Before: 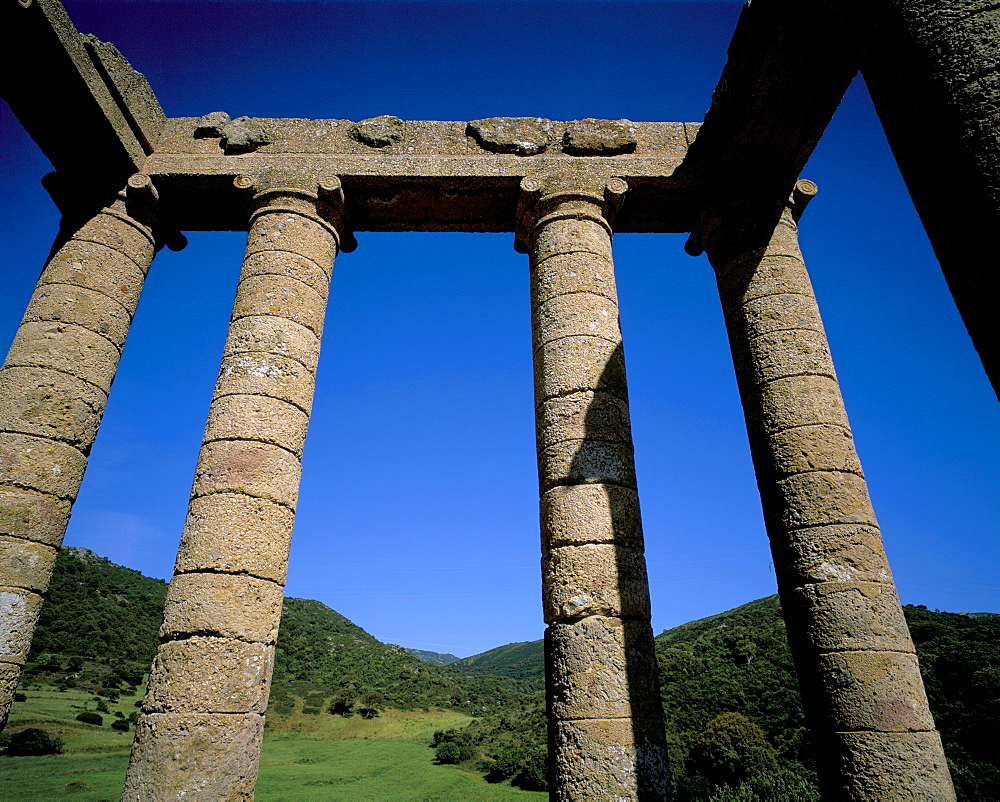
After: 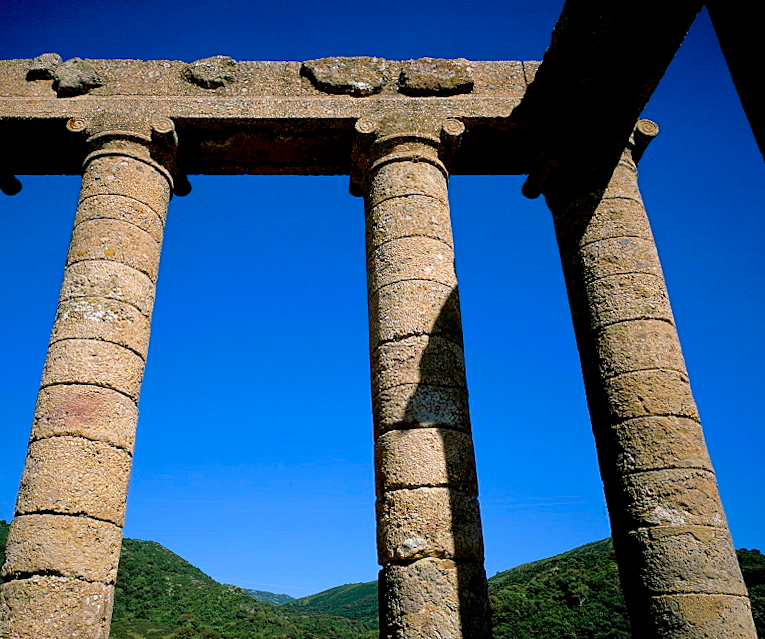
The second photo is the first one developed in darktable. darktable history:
crop: left 16.768%, top 8.653%, right 8.362%, bottom 12.485%
white balance: emerald 1
rotate and perspective: lens shift (vertical) 0.048, lens shift (horizontal) -0.024, automatic cropping off
